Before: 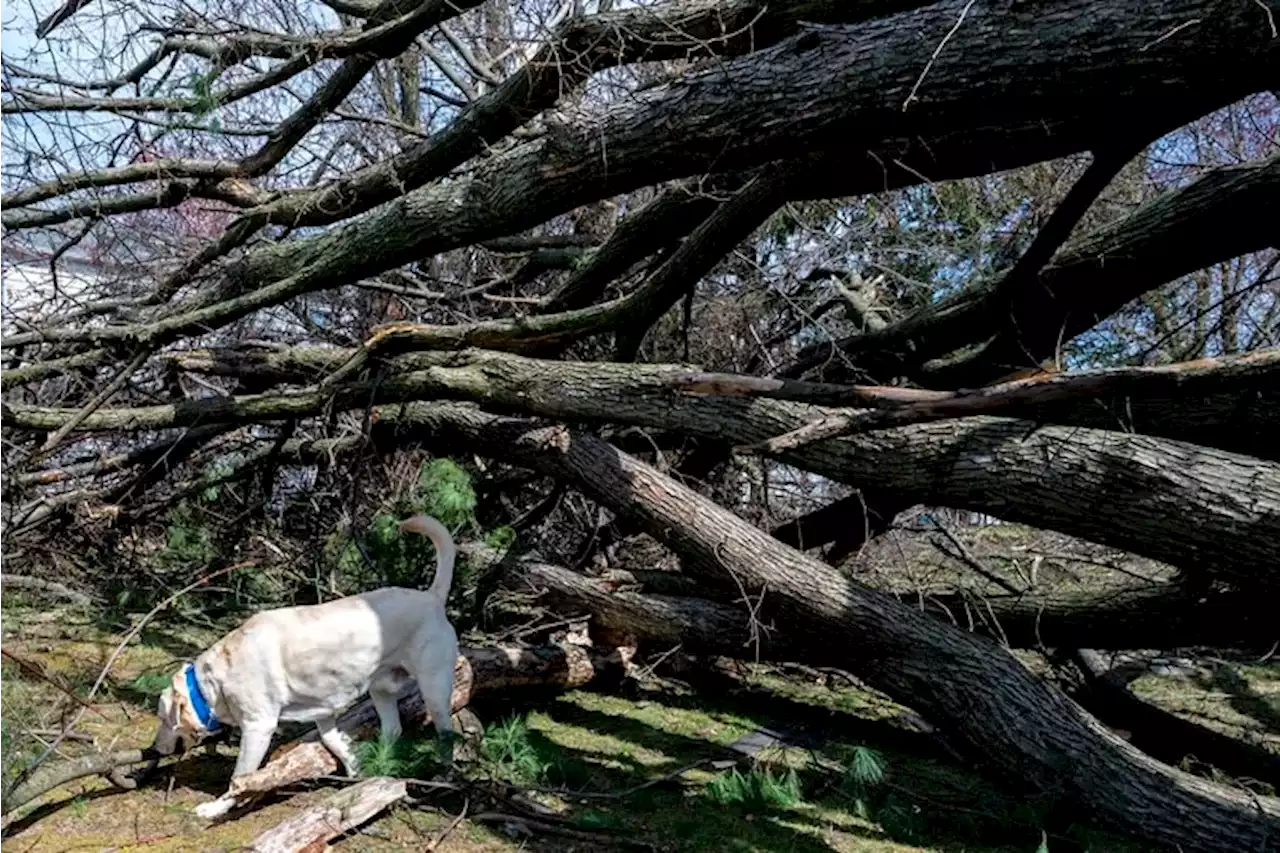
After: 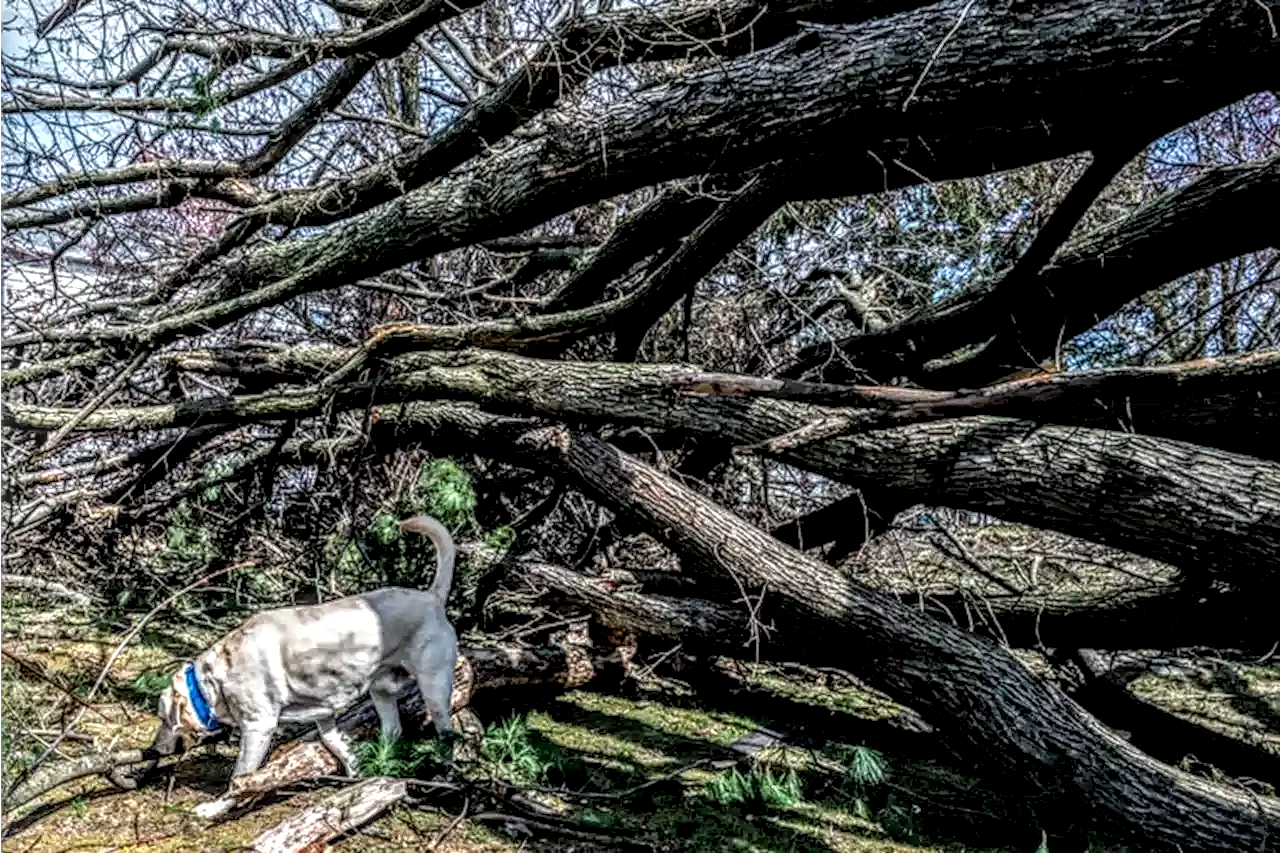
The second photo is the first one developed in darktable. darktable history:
local contrast: highlights 0%, shadows 0%, detail 300%, midtone range 0.3
exposure: compensate highlight preservation false
